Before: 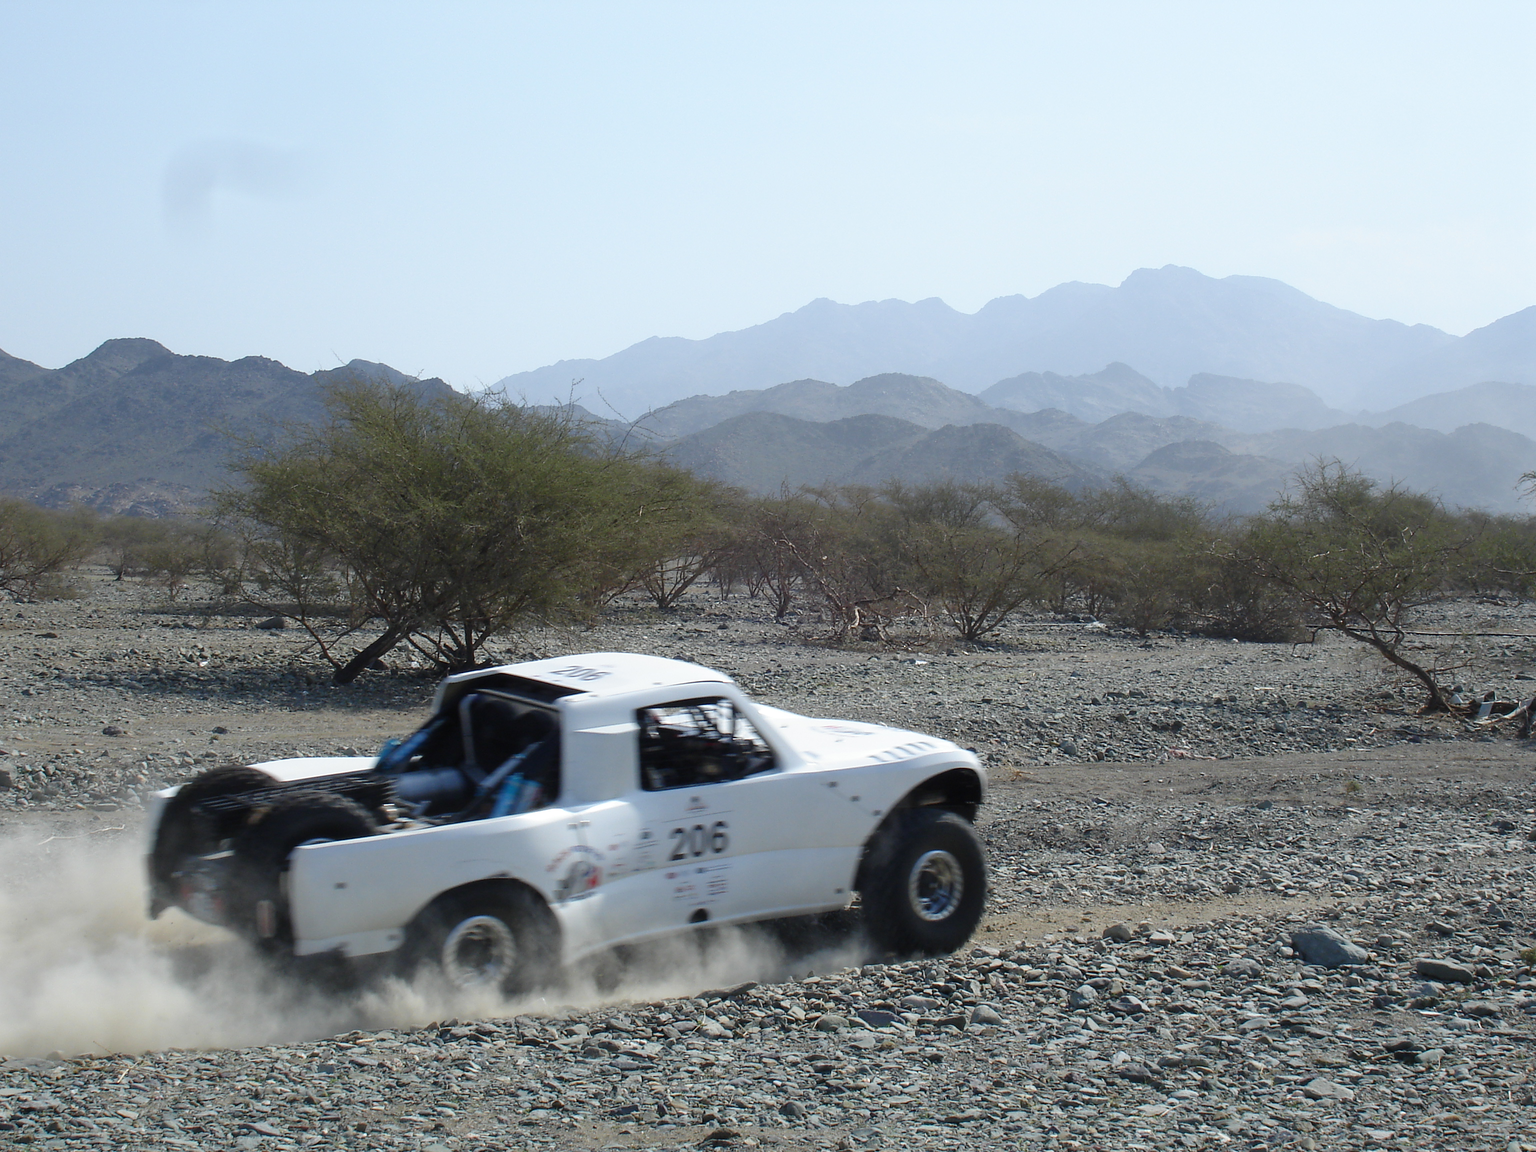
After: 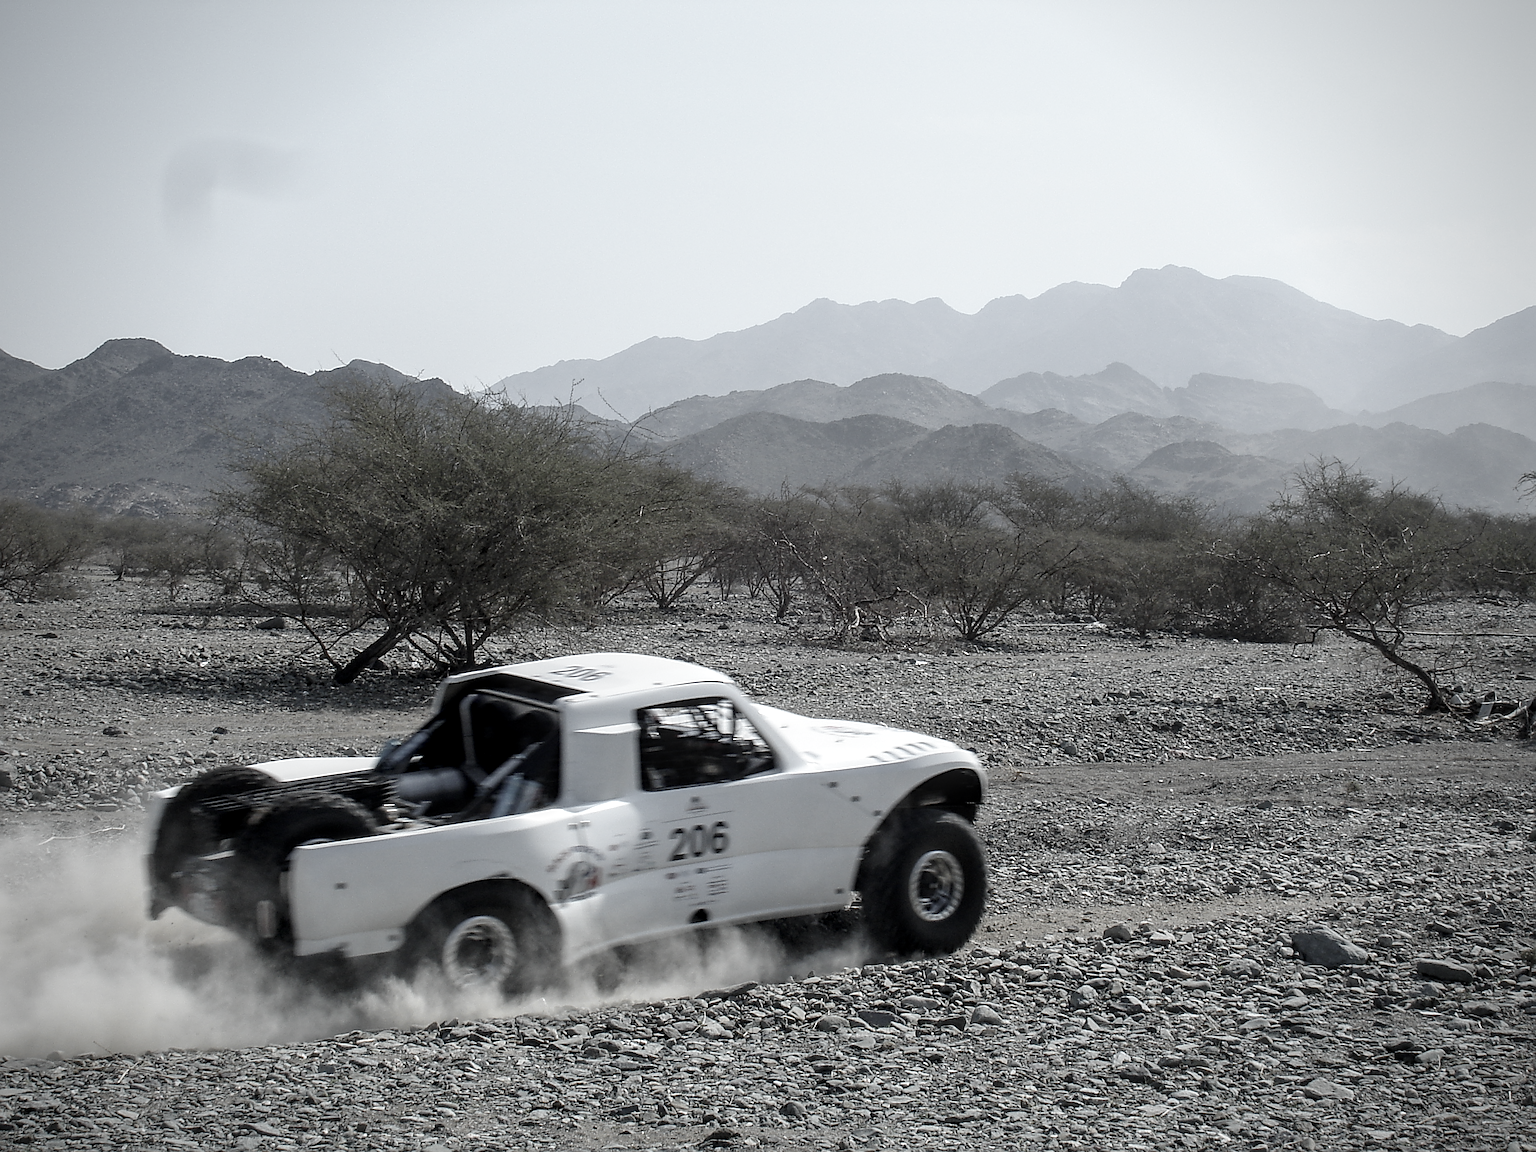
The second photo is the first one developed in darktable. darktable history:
sharpen: radius 2.531, amount 0.628
vignetting: saturation 0, unbound false
tone equalizer: -8 EV 0.06 EV, smoothing diameter 25%, edges refinement/feathering 10, preserve details guided filter
local contrast: detail 130%
color correction: saturation 0.3
